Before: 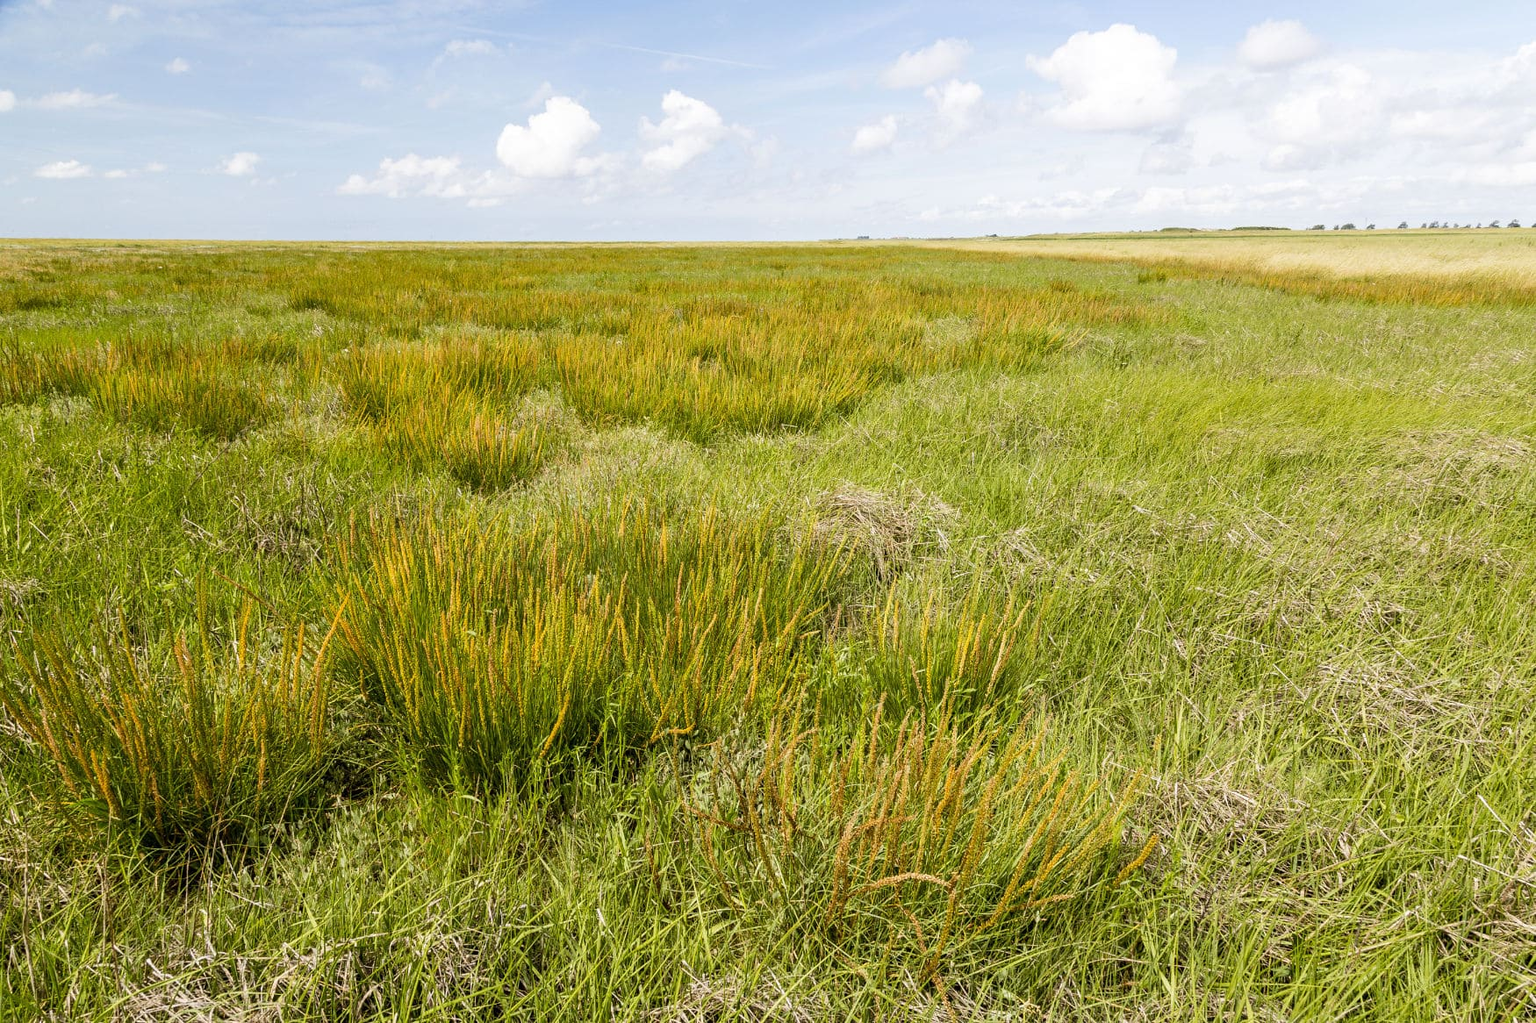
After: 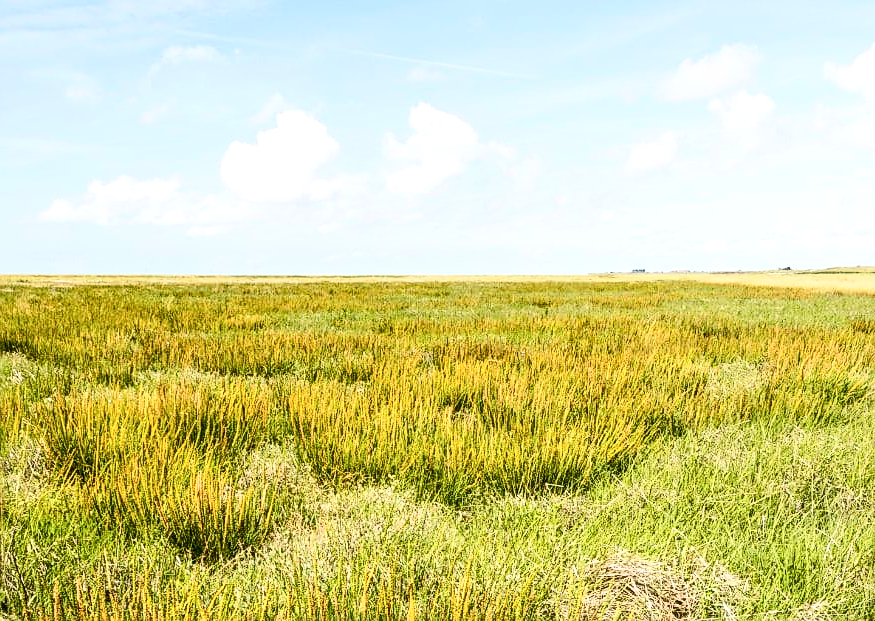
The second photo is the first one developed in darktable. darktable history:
contrast brightness saturation: contrast 0.37, brightness 0.098
local contrast: detail 130%
crop: left 19.764%, right 30.212%, bottom 46.658%
sharpen: on, module defaults
